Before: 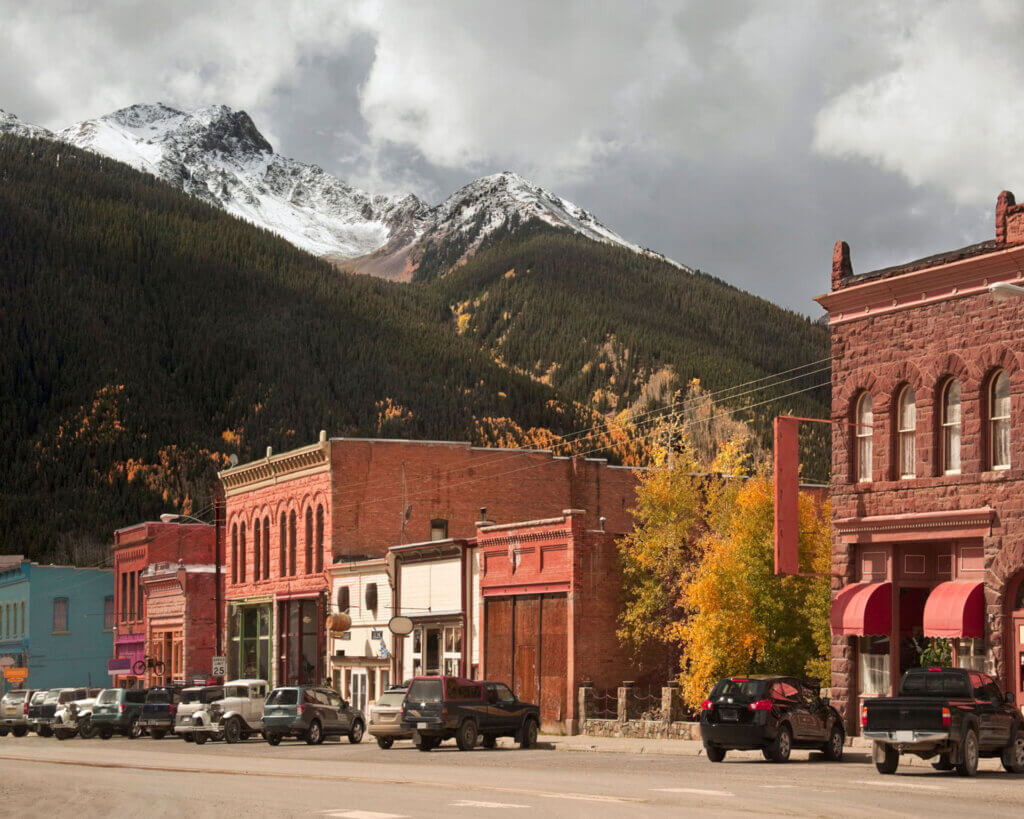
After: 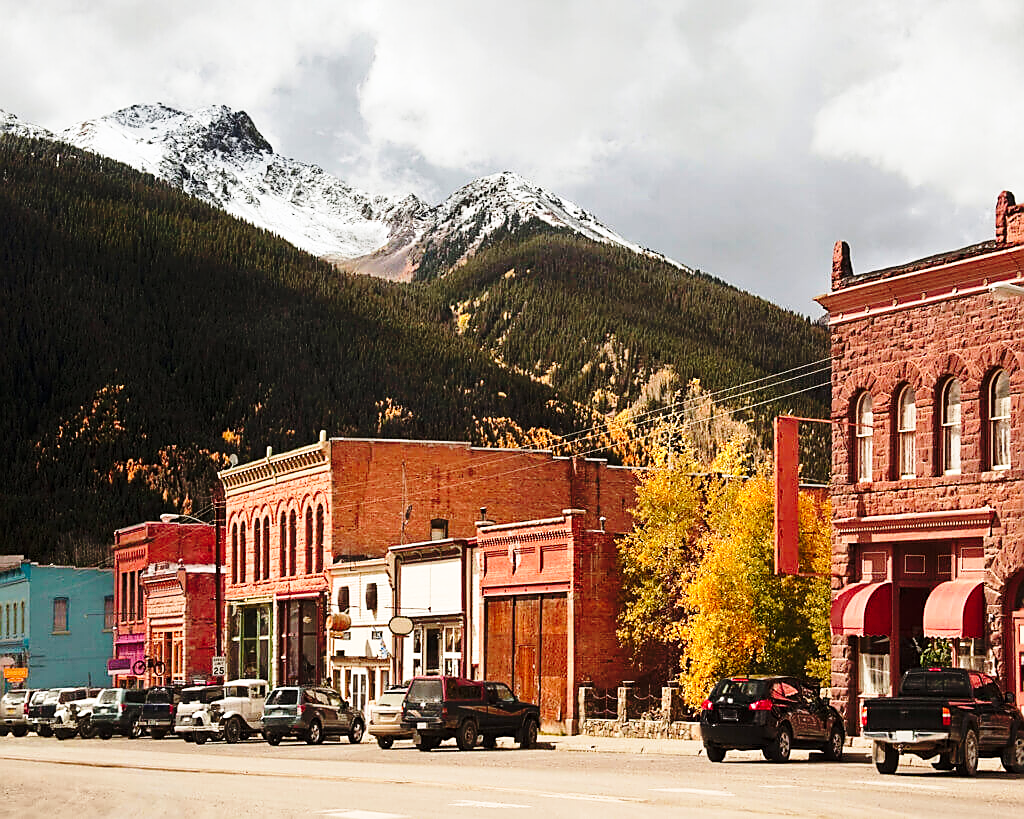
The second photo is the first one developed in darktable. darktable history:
sharpen: radius 1.4, amount 1.25, threshold 0.7
base curve: curves: ch0 [(0, 0) (0.04, 0.03) (0.133, 0.232) (0.448, 0.748) (0.843, 0.968) (1, 1)], preserve colors none
